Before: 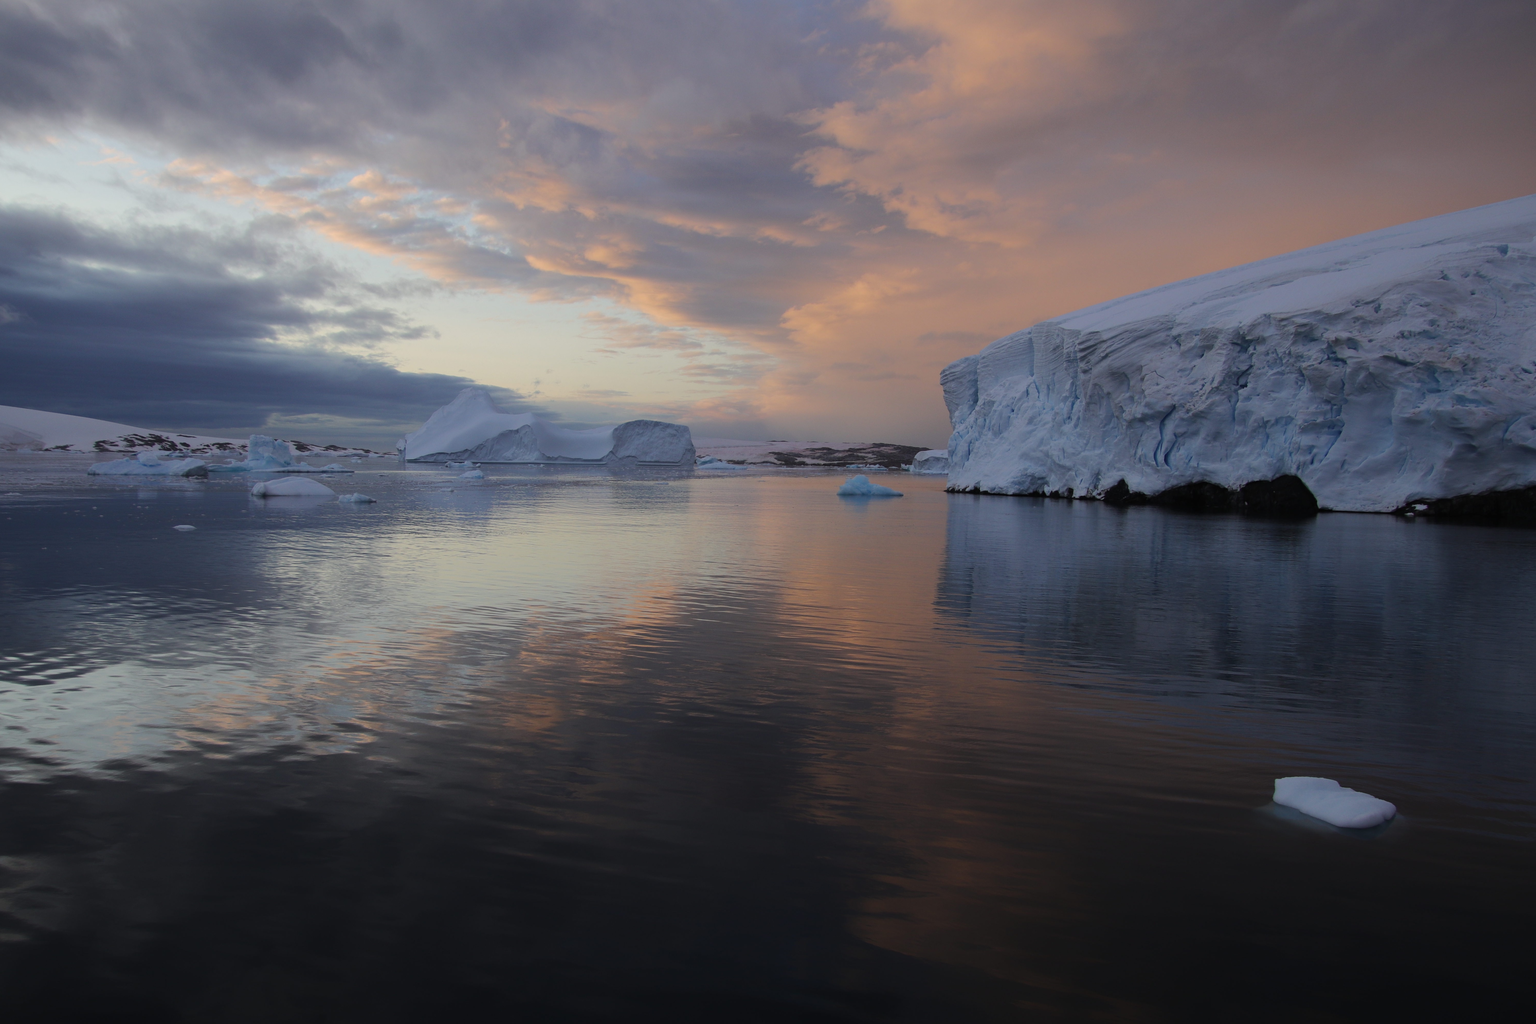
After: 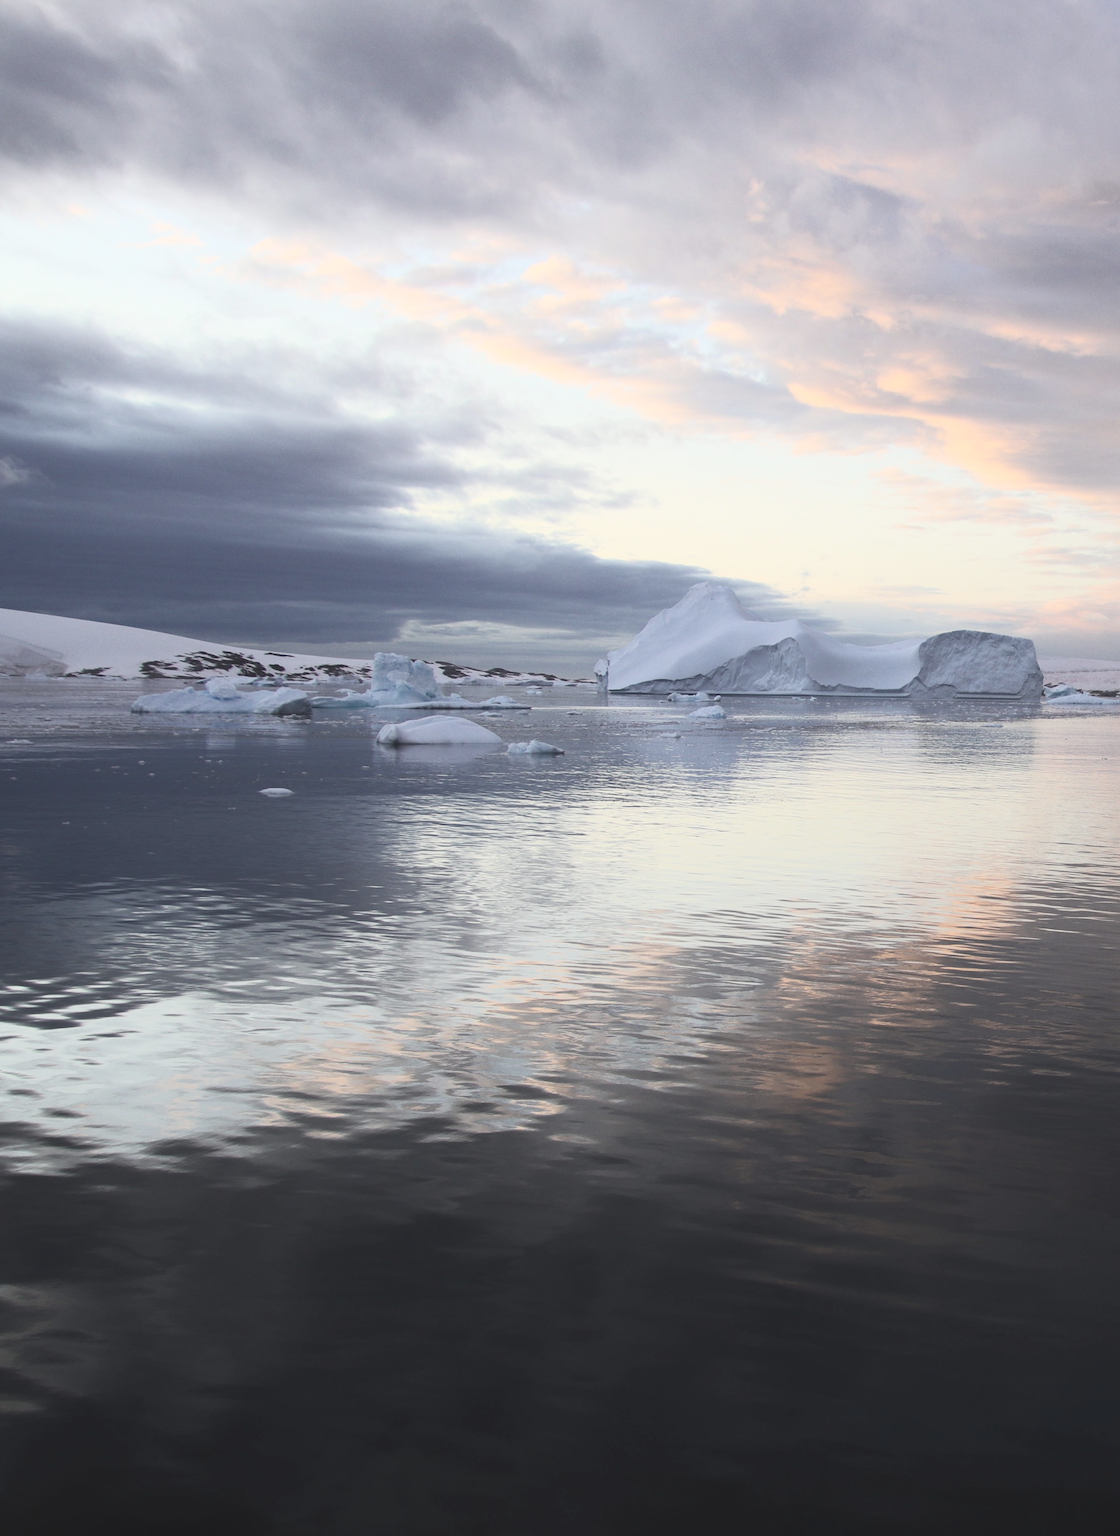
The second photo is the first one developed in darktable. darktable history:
contrast brightness saturation: contrast 0.422, brightness 0.548, saturation -0.196
crop and rotate: left 0.05%, top 0%, right 51.315%
